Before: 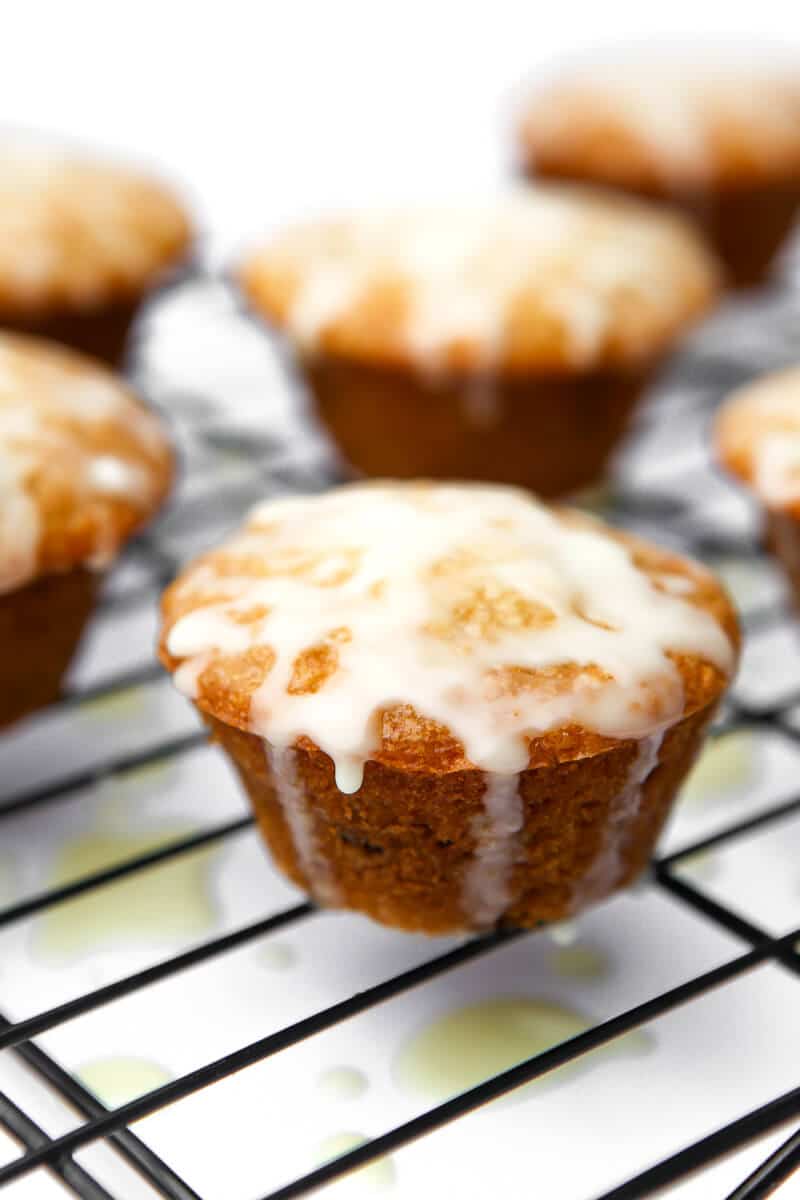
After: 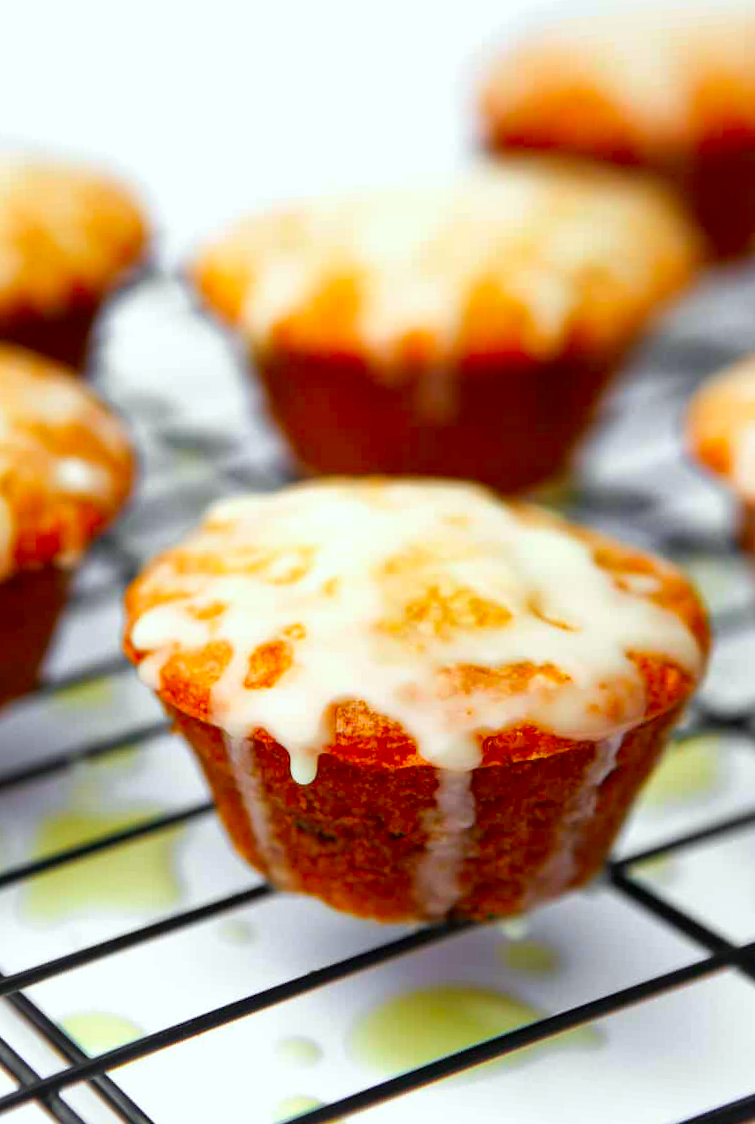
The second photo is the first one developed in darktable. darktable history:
color correction: saturation 1.8
rotate and perspective: rotation 0.062°, lens shift (vertical) 0.115, lens shift (horizontal) -0.133, crop left 0.047, crop right 0.94, crop top 0.061, crop bottom 0.94
white balance: red 0.978, blue 0.999
